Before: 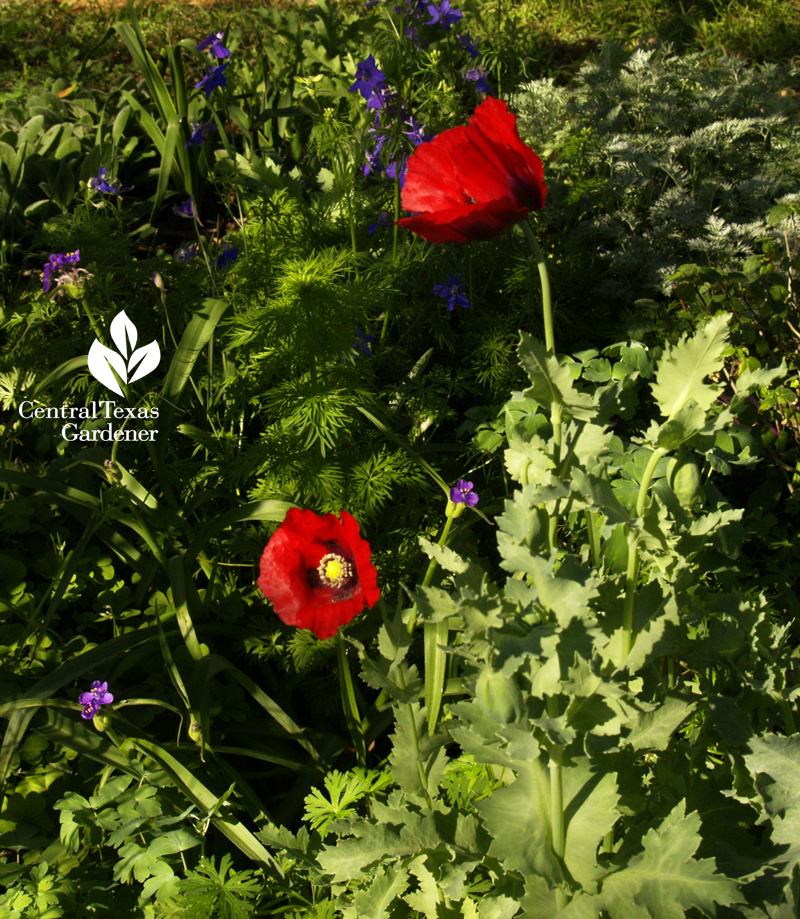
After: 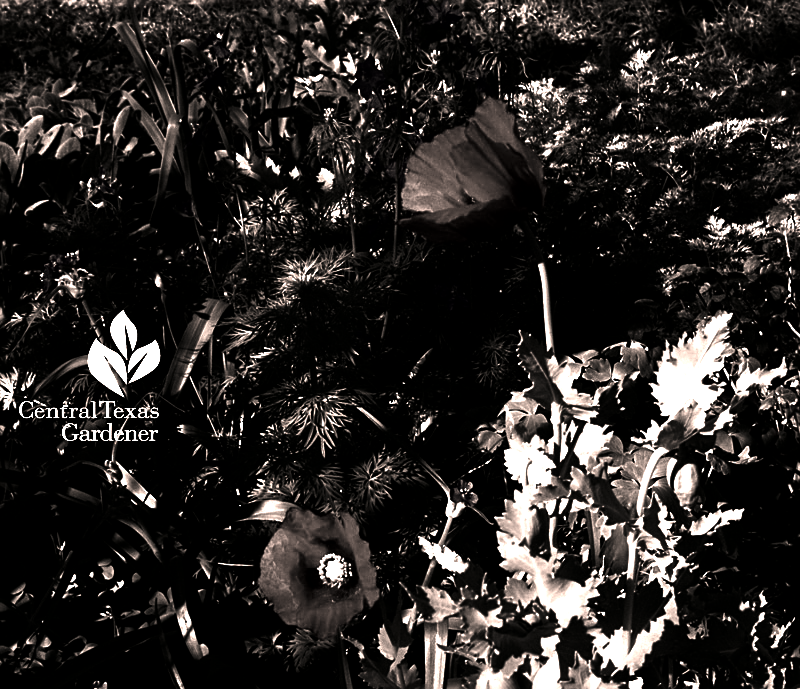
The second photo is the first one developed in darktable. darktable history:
color correction: highlights a* 11.23, highlights b* 11.81
contrast brightness saturation: contrast 0.025, brightness -0.997, saturation -0.991
crop: bottom 24.987%
sharpen: on, module defaults
color balance rgb: perceptual saturation grading › global saturation 20%, perceptual saturation grading › highlights -24.947%, perceptual saturation grading › shadows 50.528%
exposure: exposure 0.913 EV, compensate highlight preservation false
